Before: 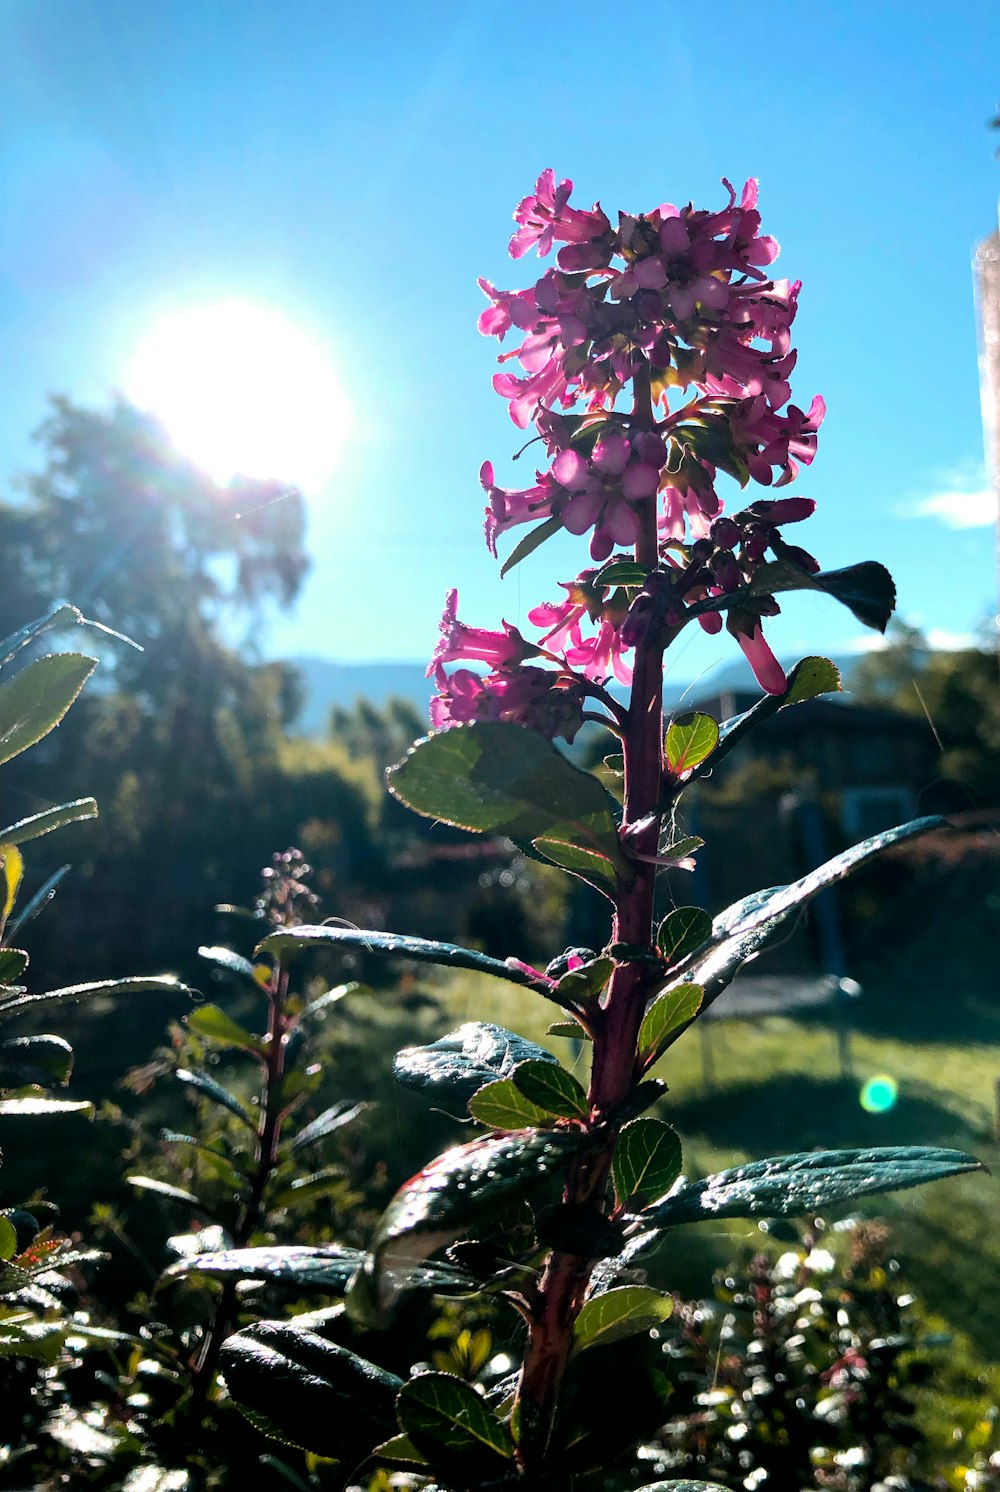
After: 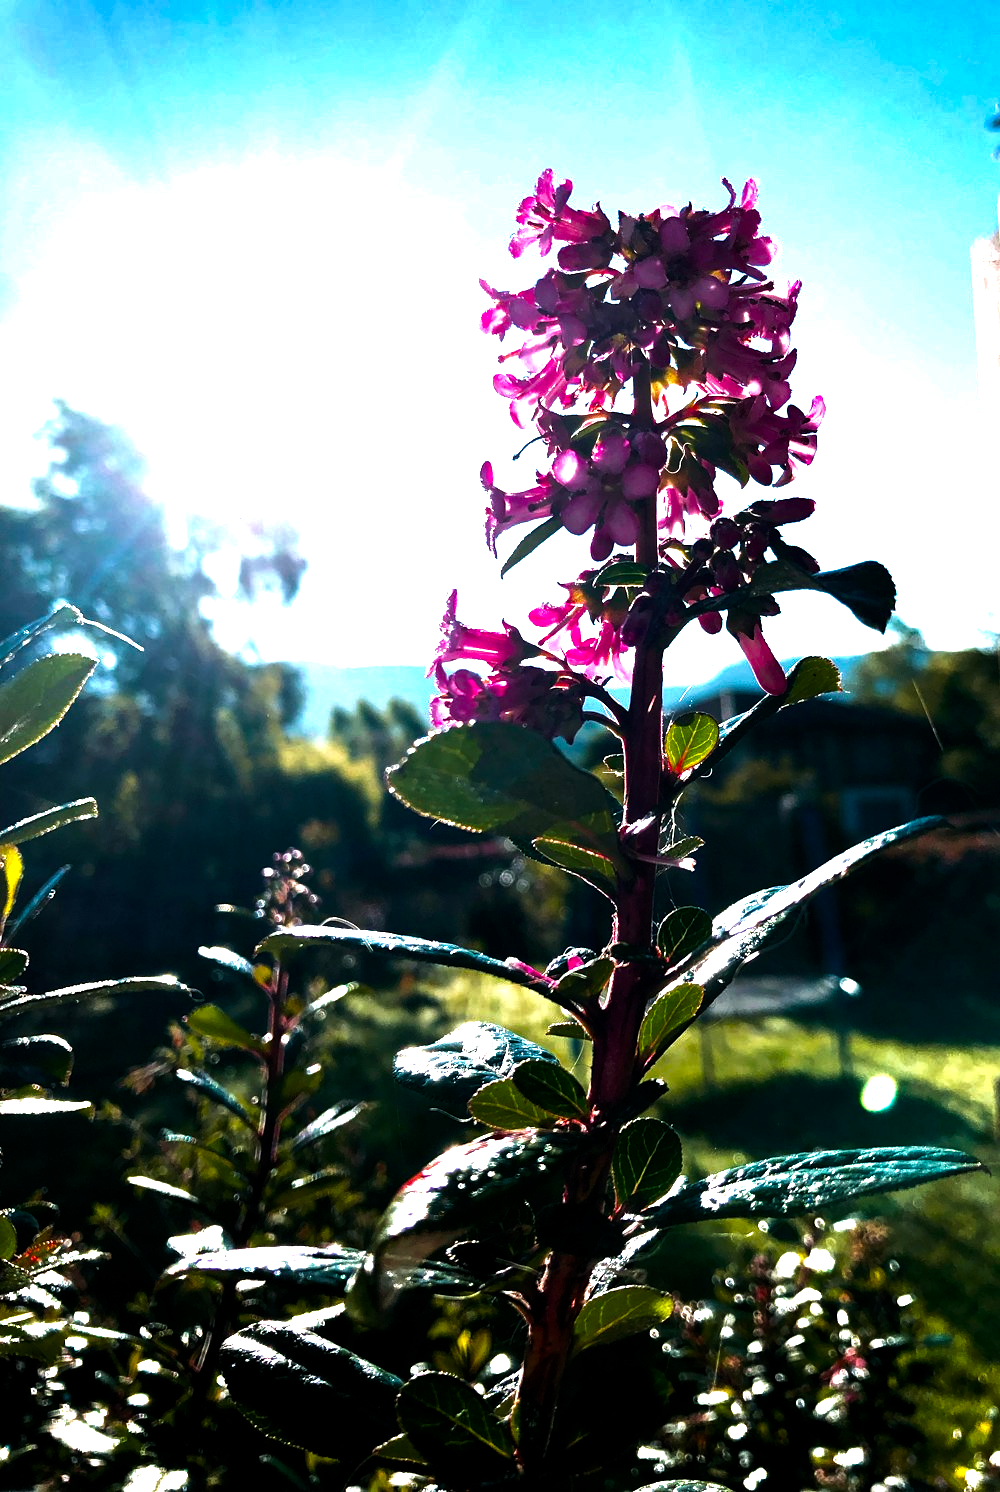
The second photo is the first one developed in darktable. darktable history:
velvia: on, module defaults
tone curve: curves: ch0 [(0, 0) (0.797, 0.684) (1, 1)], color space Lab, independent channels, preserve colors none
tone equalizer: -8 EV -0.743 EV, -7 EV -0.678 EV, -6 EV -0.599 EV, -5 EV -0.4 EV, -3 EV 0.389 EV, -2 EV 0.6 EV, -1 EV 0.674 EV, +0 EV 0.752 EV, edges refinement/feathering 500, mask exposure compensation -1.57 EV, preserve details no
color balance rgb: perceptual saturation grading › global saturation 11.561%, perceptual brilliance grading › global brilliance 9.629%, perceptual brilliance grading › shadows 15.176%, global vibrance 9.237%, contrast 15.618%, saturation formula JzAzBz (2021)
